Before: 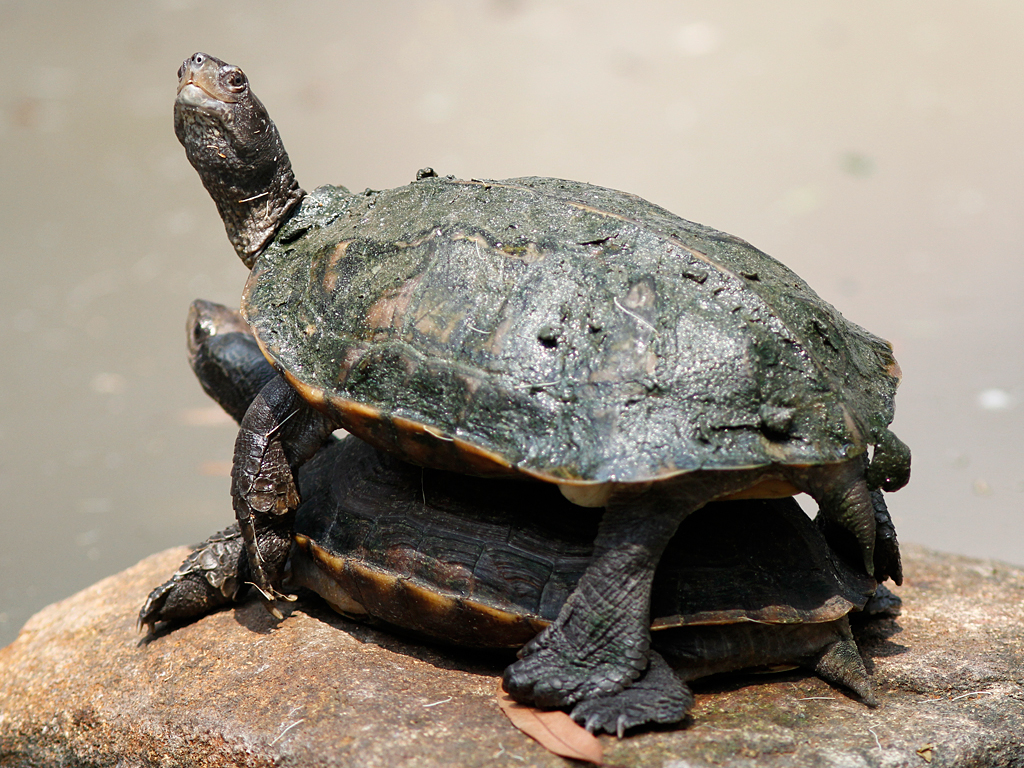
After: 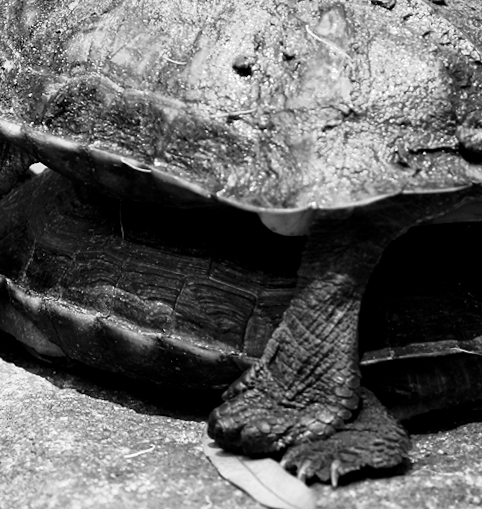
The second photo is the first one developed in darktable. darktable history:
monochrome: a 26.22, b 42.67, size 0.8
exposure: black level correction 0.001, exposure 0.5 EV, compensate exposure bias true, compensate highlight preservation false
shadows and highlights: shadows -62.32, white point adjustment -5.22, highlights 61.59
rotate and perspective: rotation -1.68°, lens shift (vertical) -0.146, crop left 0.049, crop right 0.912, crop top 0.032, crop bottom 0.96
levels: levels [0.018, 0.493, 1]
crop and rotate: left 29.237%, top 31.152%, right 19.807%
